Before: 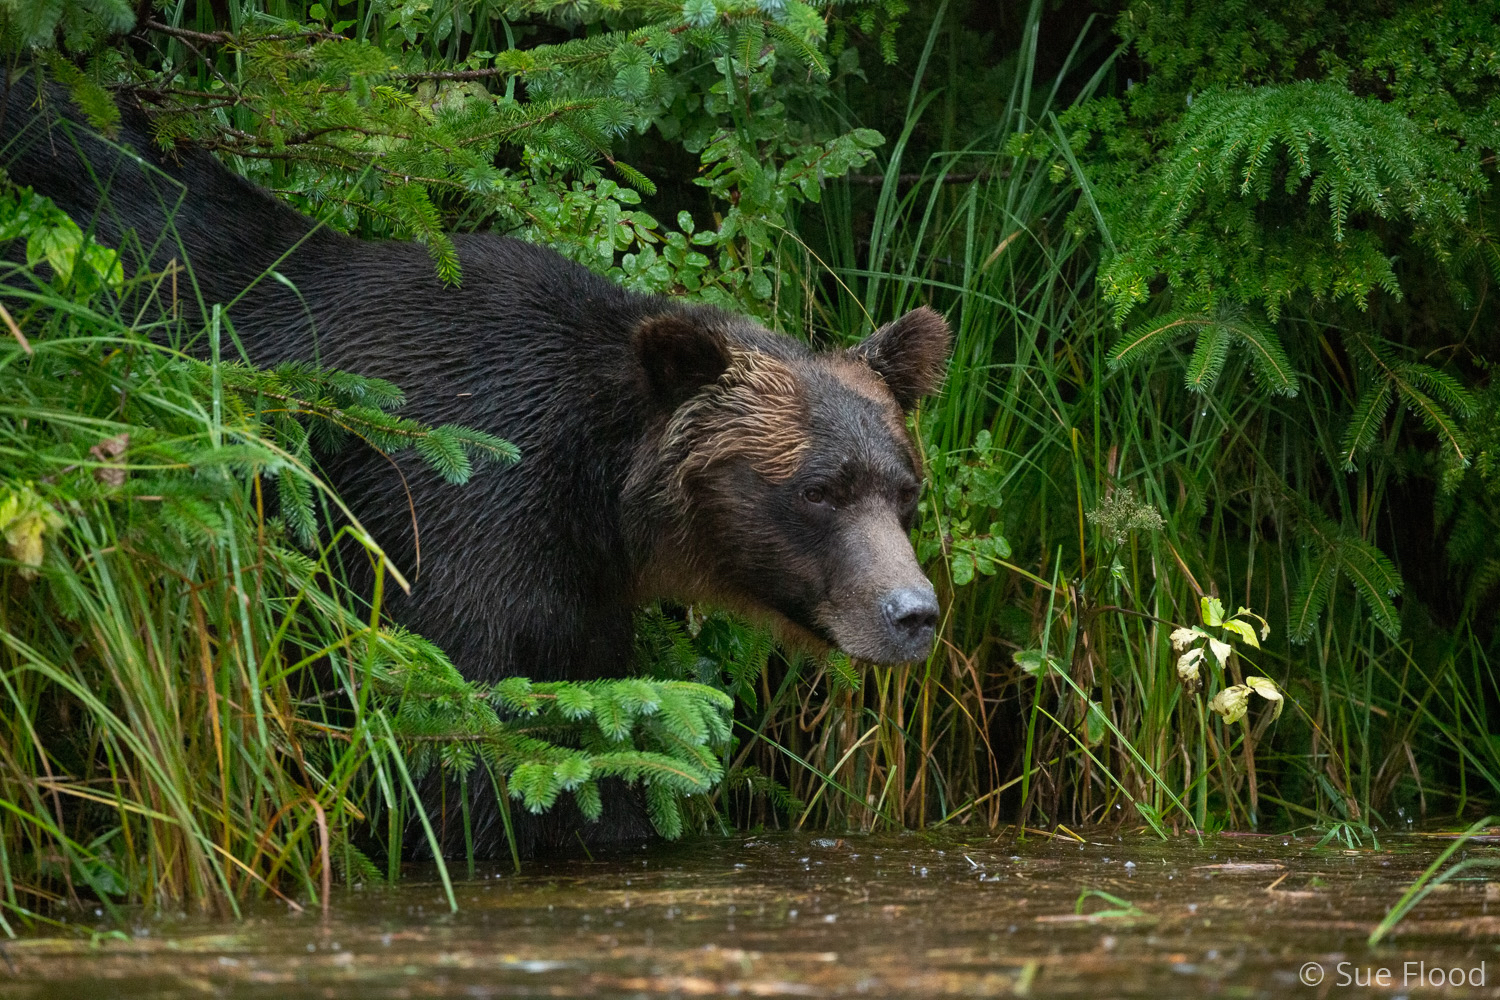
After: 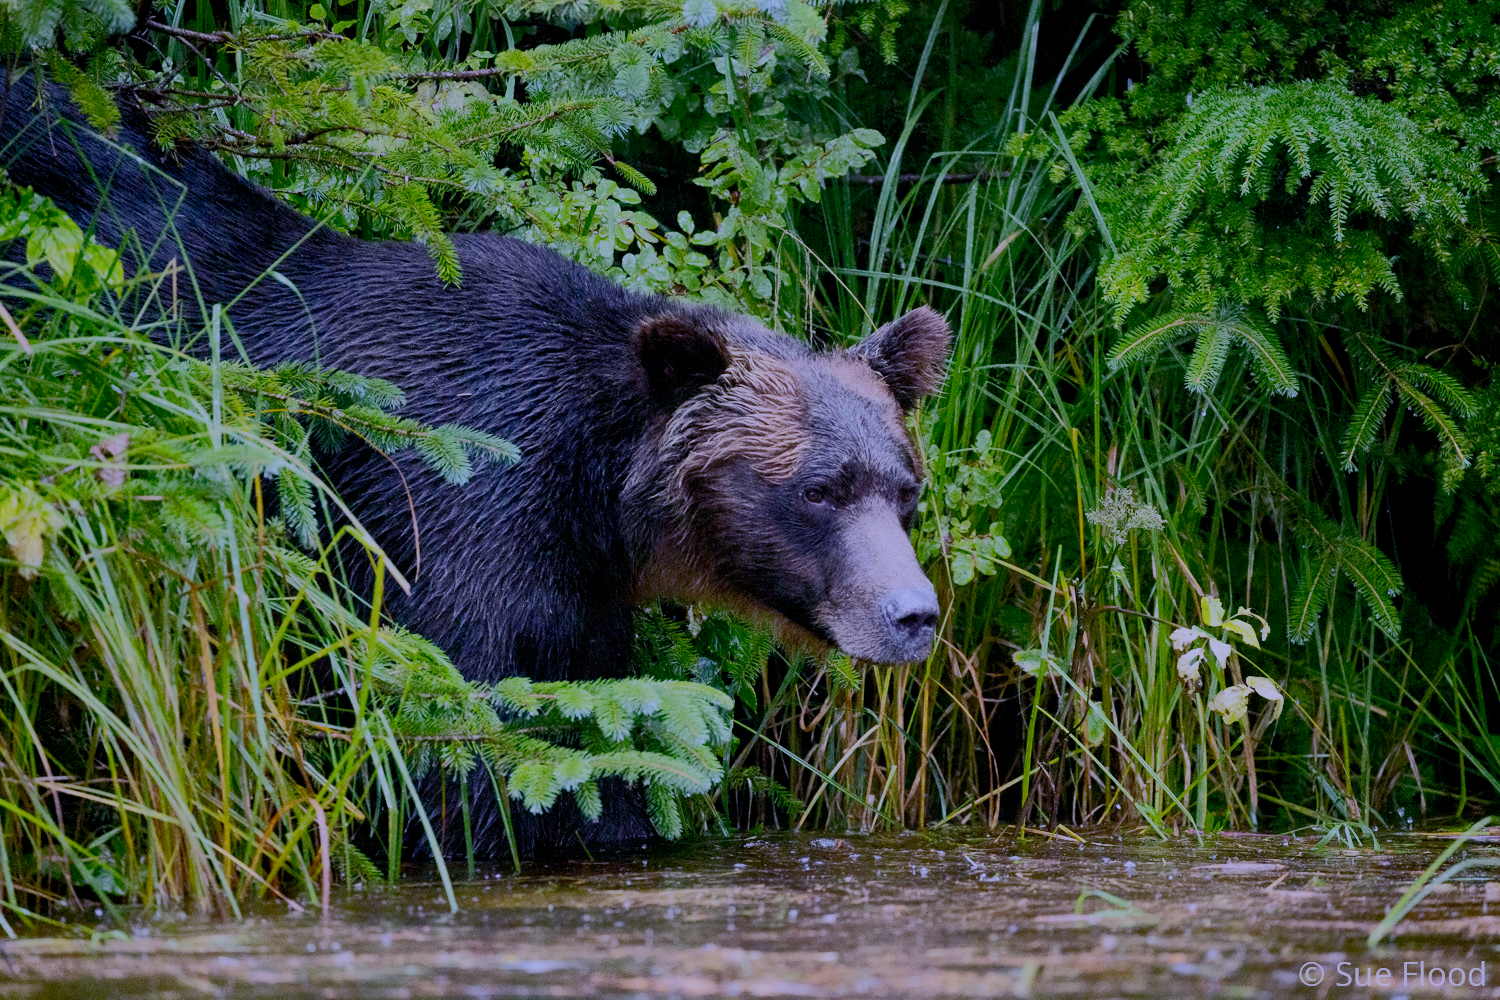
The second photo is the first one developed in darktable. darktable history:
rgb curve: curves: ch0 [(0, 0) (0.284, 0.292) (0.505, 0.644) (1, 1)], compensate middle gray true
white balance: red 0.98, blue 1.61
filmic rgb: black relative exposure -7 EV, white relative exposure 6 EV, threshold 3 EV, target black luminance 0%, hardness 2.73, latitude 61.22%, contrast 0.691, highlights saturation mix 10%, shadows ↔ highlights balance -0.073%, preserve chrominance no, color science v4 (2020), iterations of high-quality reconstruction 10, contrast in shadows soft, contrast in highlights soft, enable highlight reconstruction true
